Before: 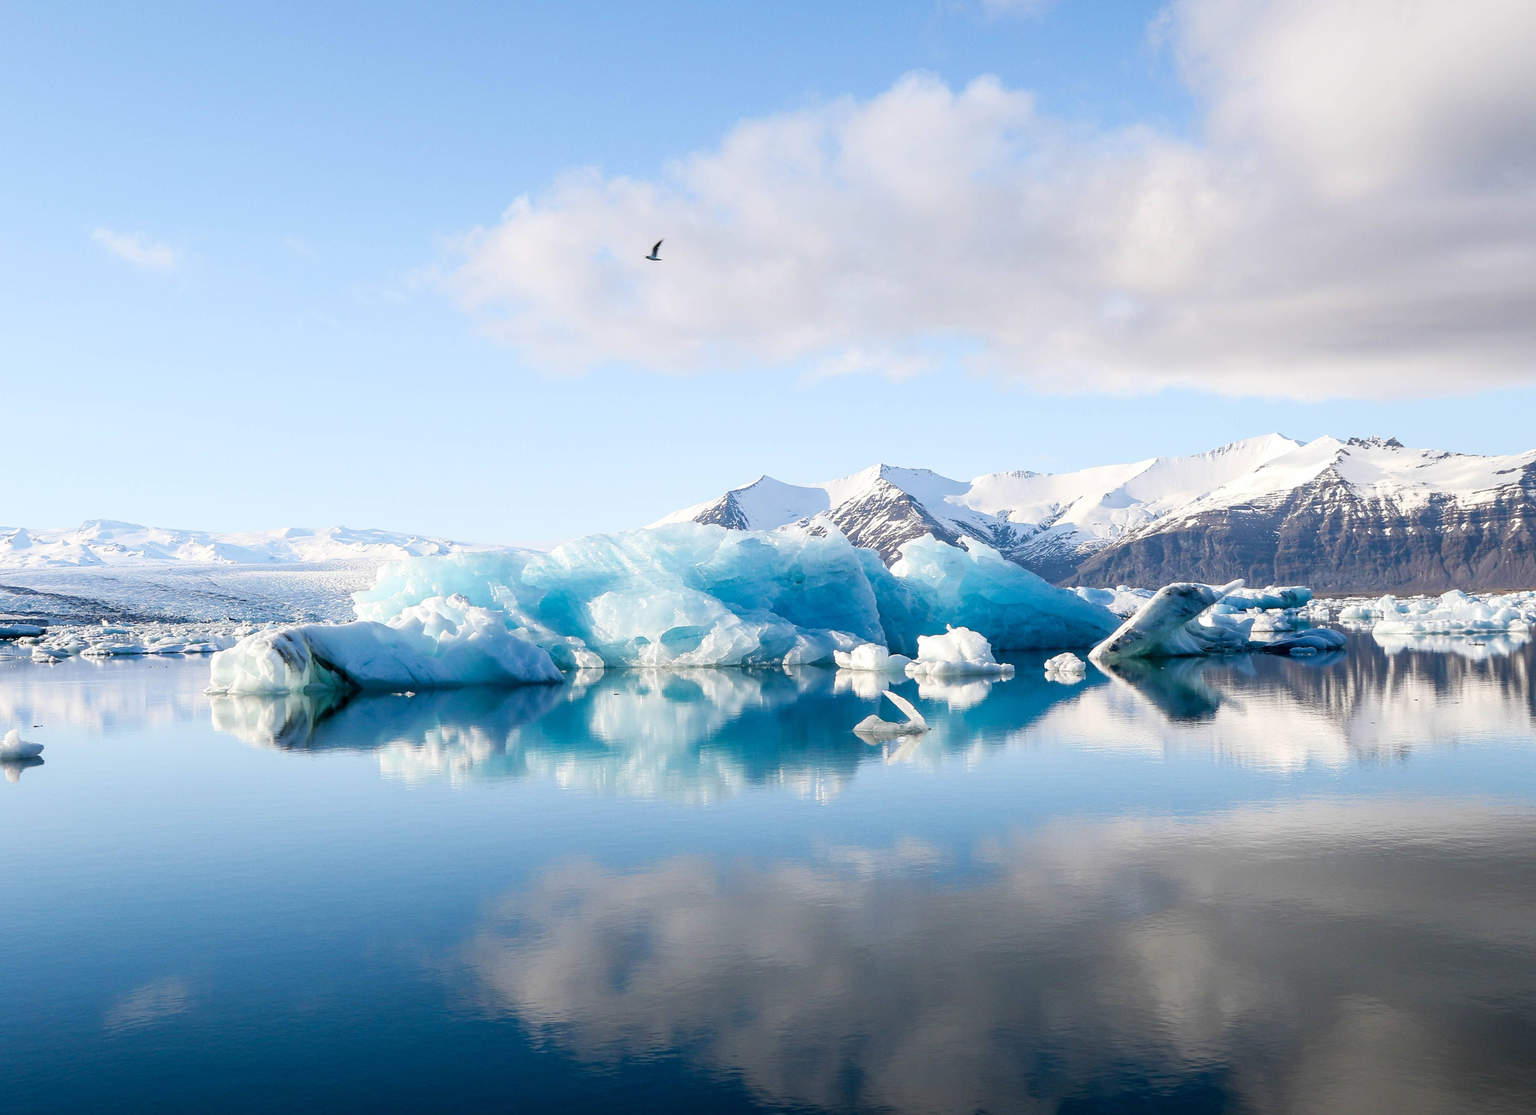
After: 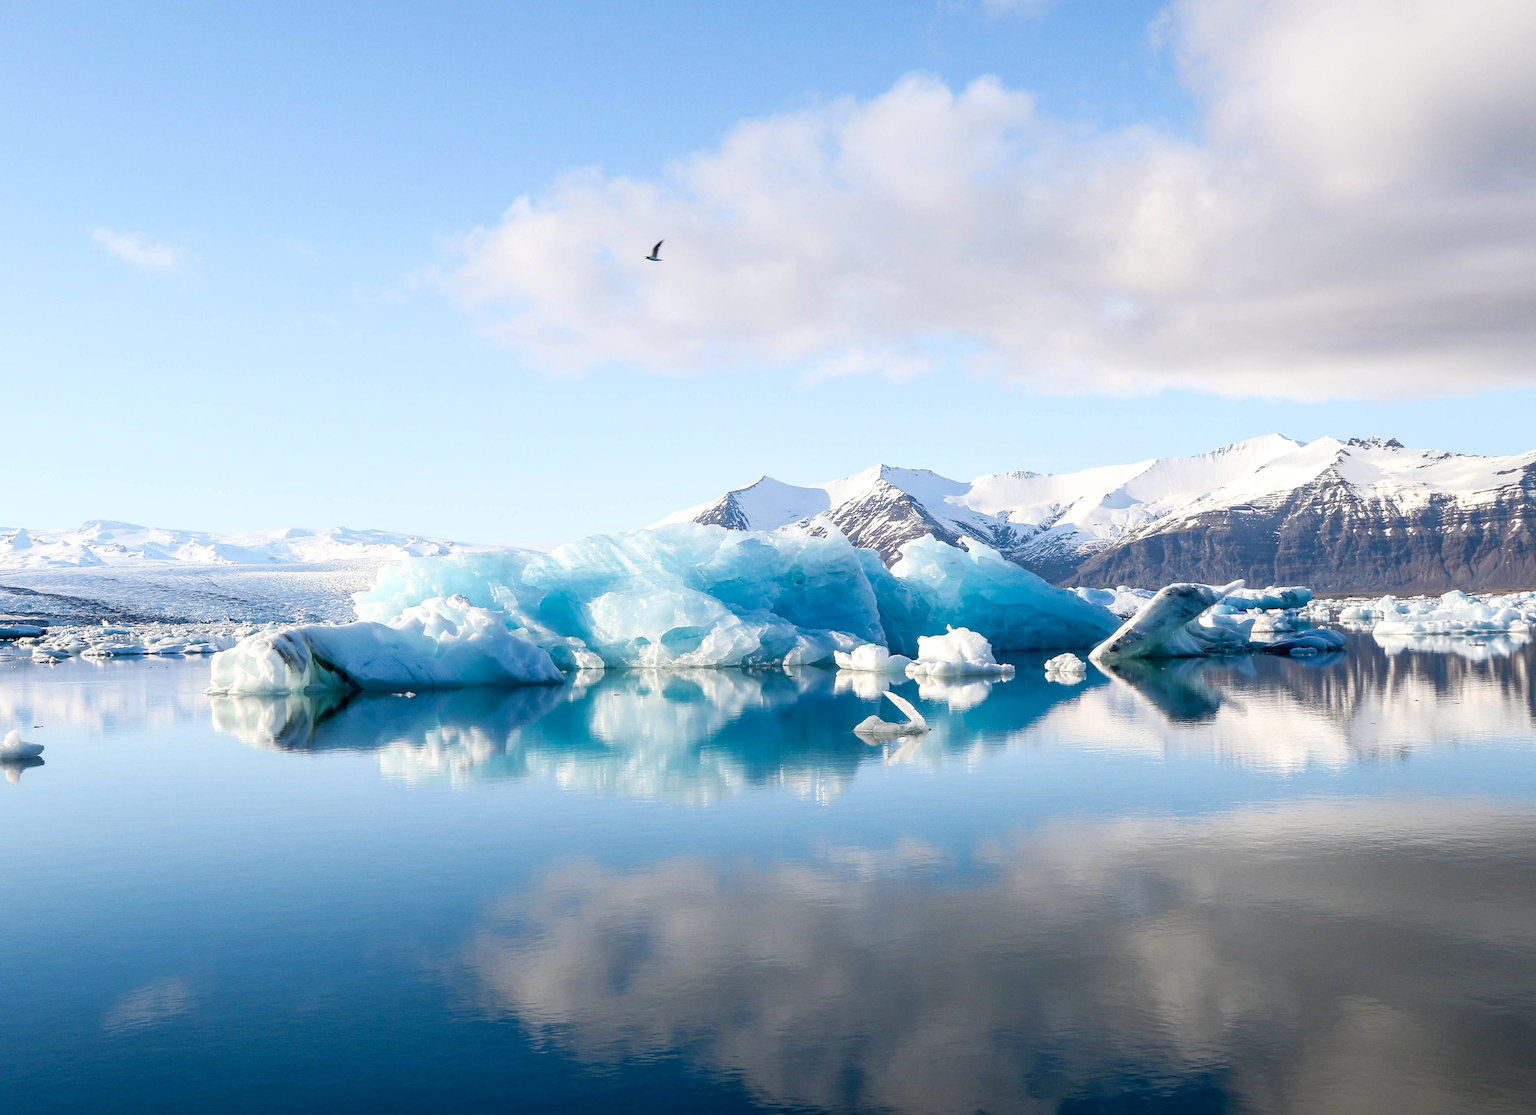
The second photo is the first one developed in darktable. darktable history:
color balance rgb: perceptual saturation grading › global saturation 3.7%, global vibrance 5.56%, contrast 3.24%
shadows and highlights: shadows 43.06, highlights 6.94
